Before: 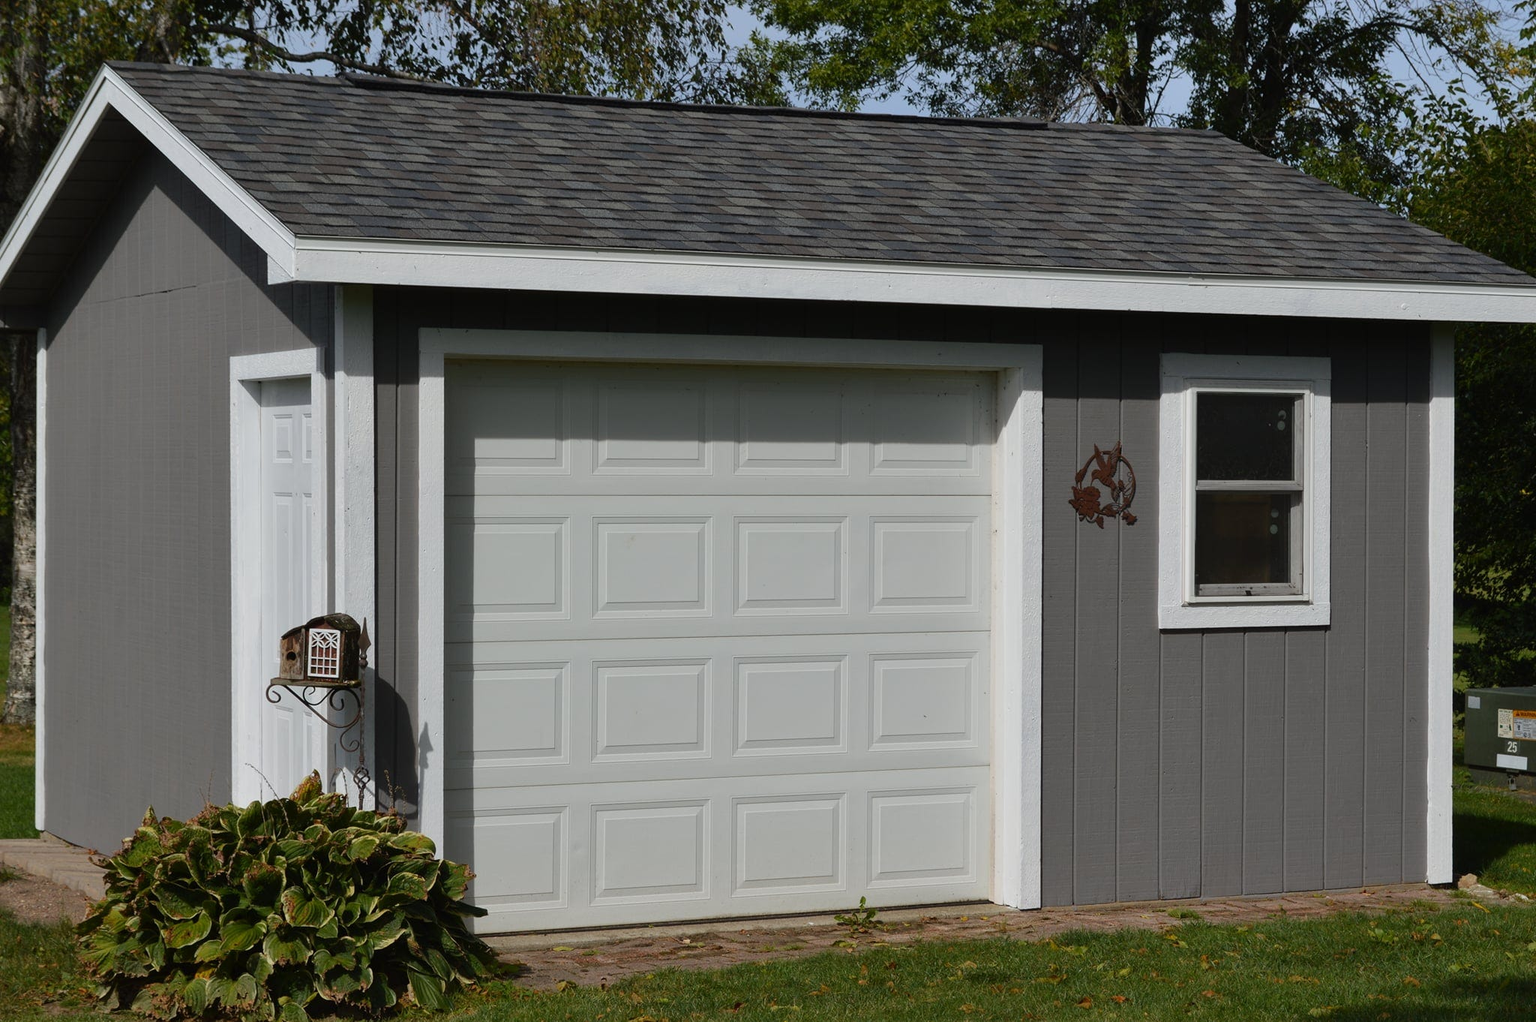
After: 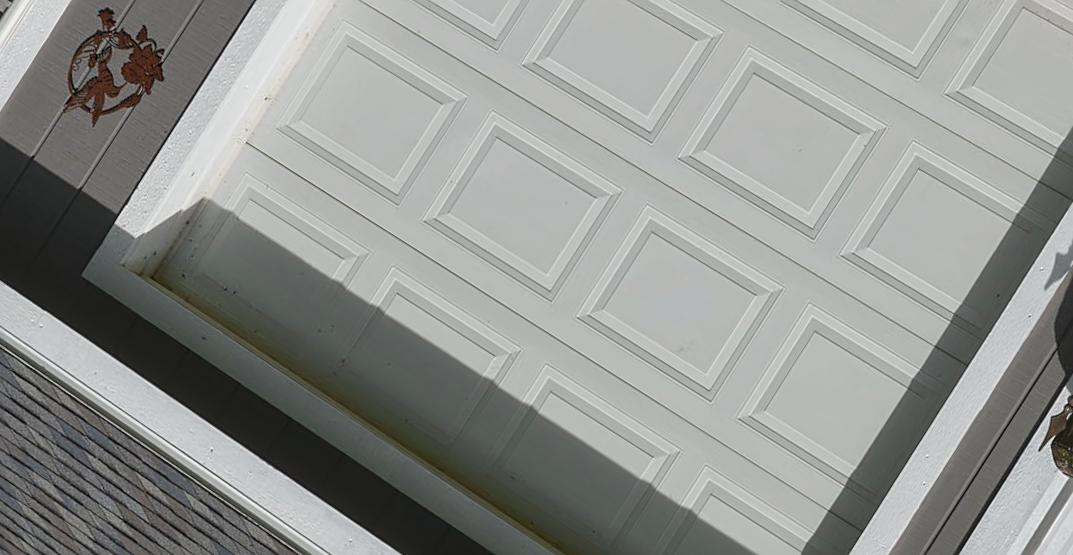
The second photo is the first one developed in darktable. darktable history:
local contrast: on, module defaults
color balance rgb: perceptual saturation grading › global saturation -10.602%, perceptual saturation grading › highlights -26.283%, perceptual saturation grading › shadows 21.044%, global vibrance 9.309%
sharpen: on, module defaults
exposure: black level correction 0, exposure 0.301 EV, compensate highlight preservation false
contrast brightness saturation: contrast -0.104, brightness 0.042, saturation 0.079
crop and rotate: angle 147.7°, left 9.098%, top 15.682%, right 4.459%, bottom 17.028%
